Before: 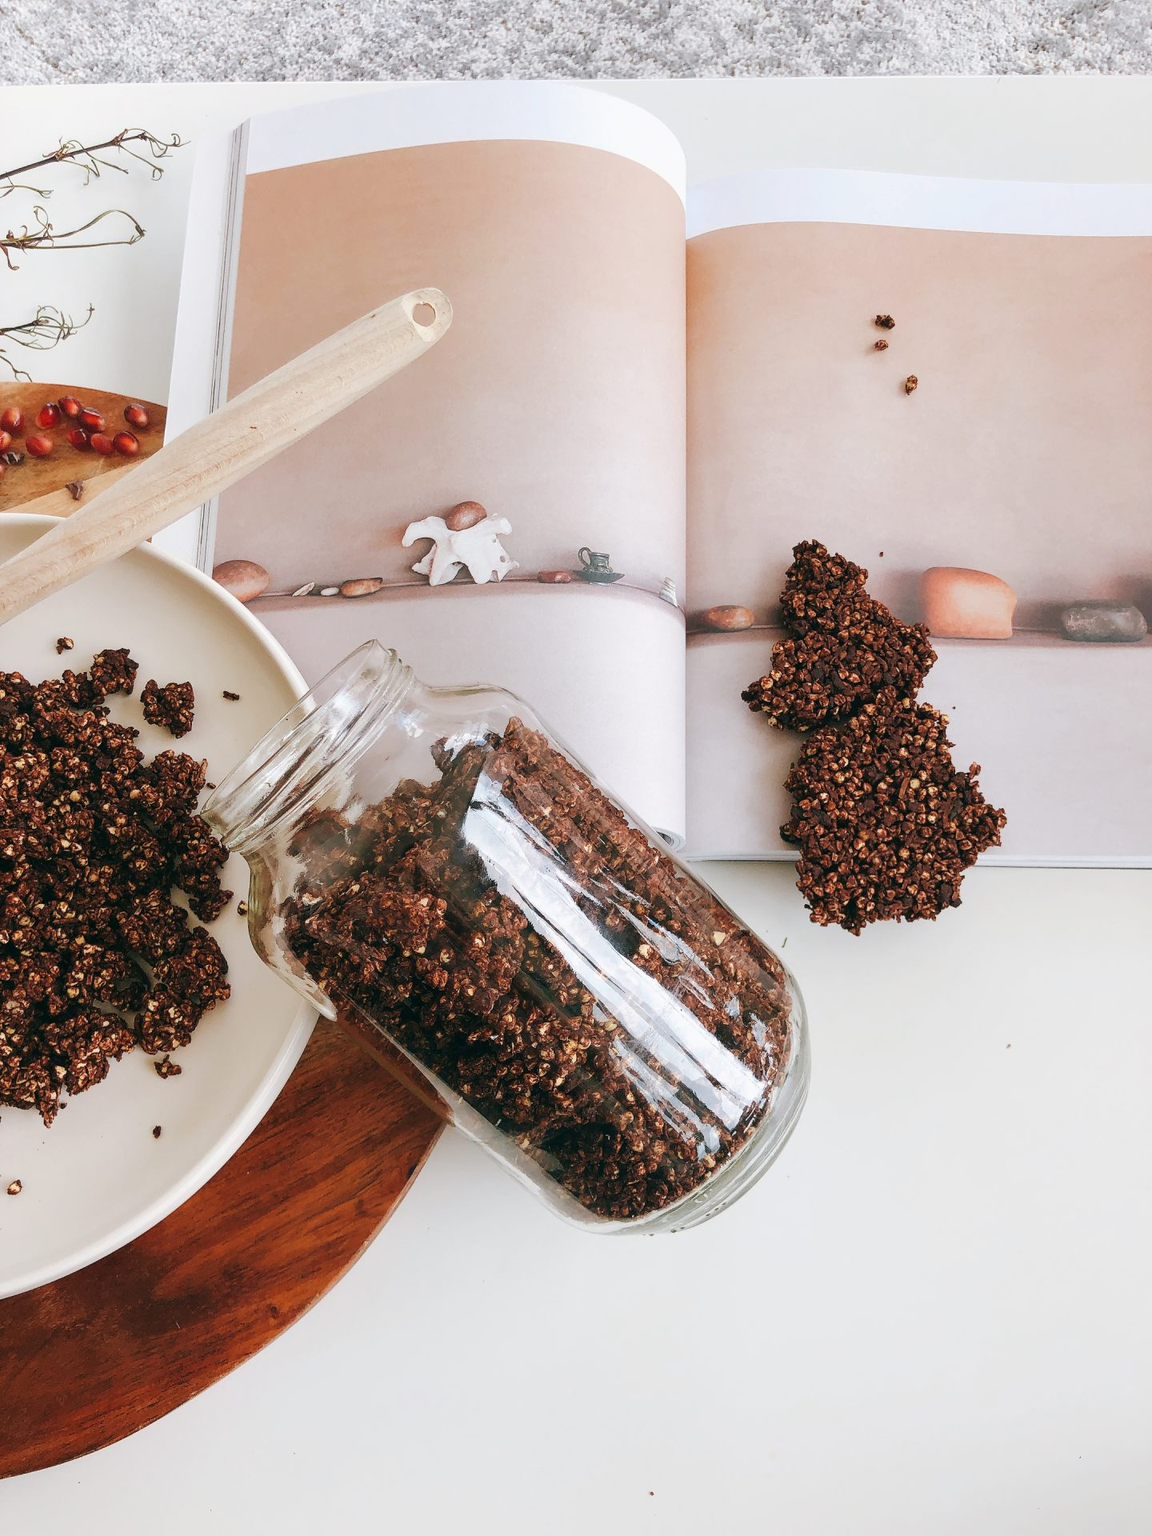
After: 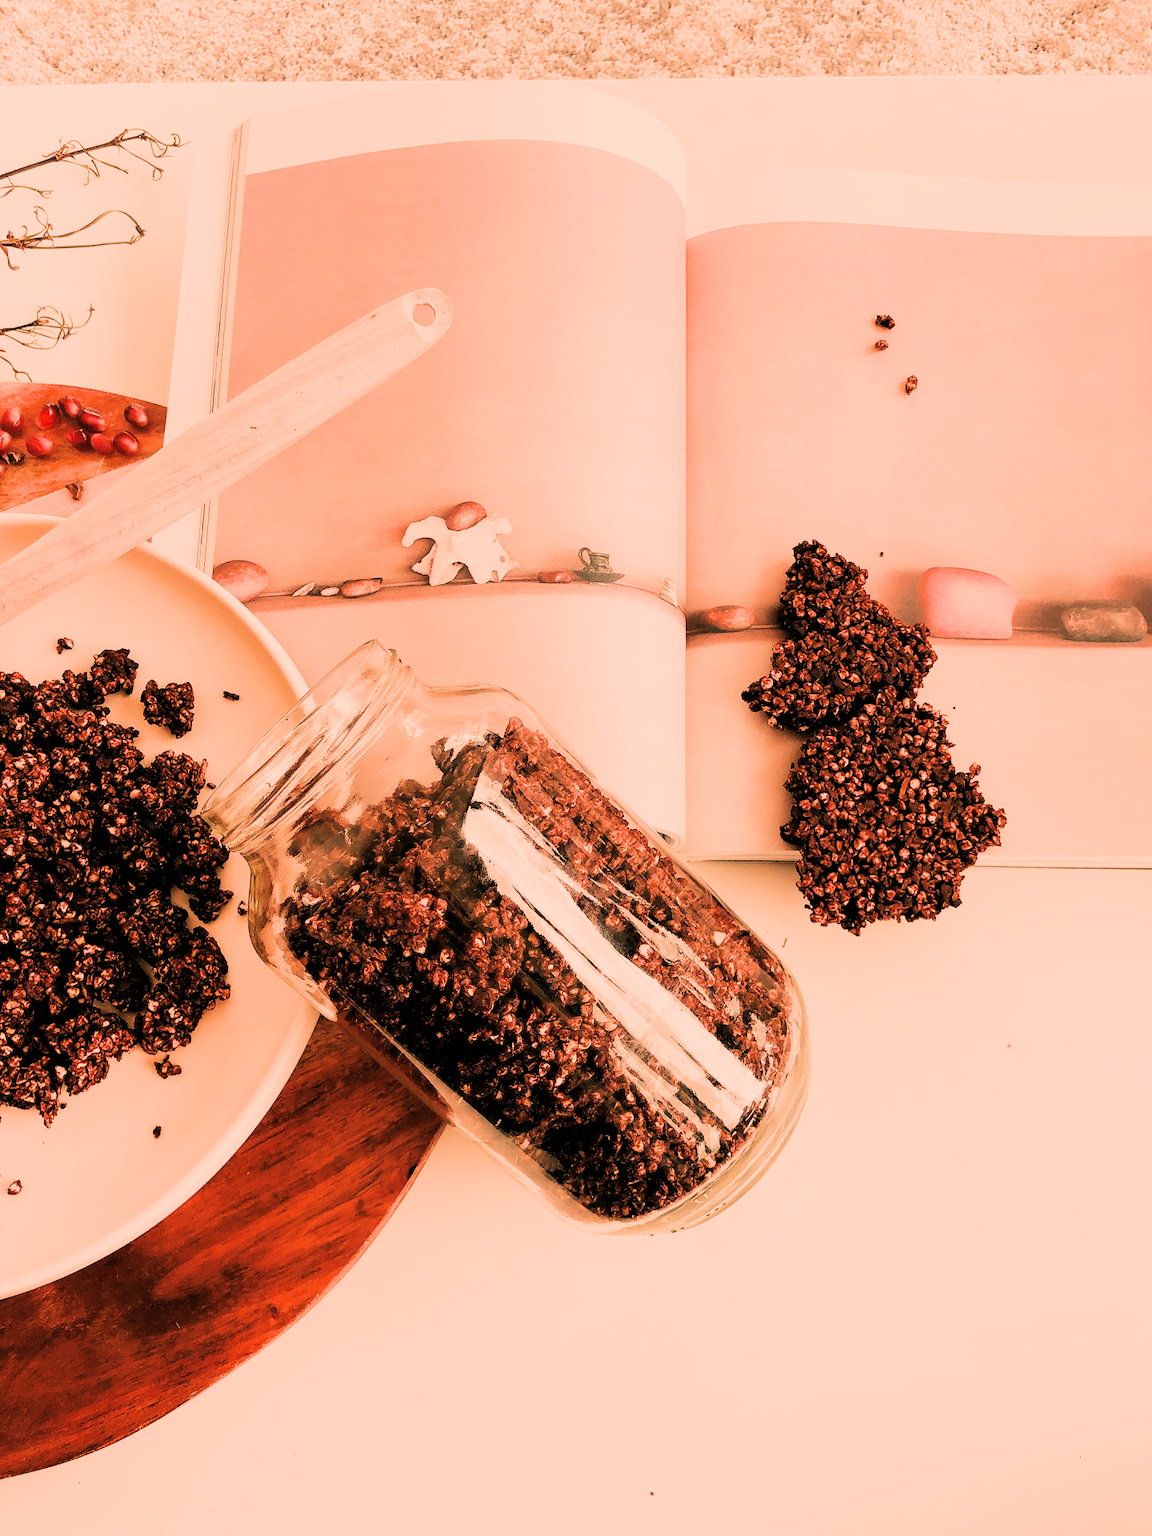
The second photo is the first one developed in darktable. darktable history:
filmic rgb: black relative exposure -5 EV, hardness 2.88, contrast 1.4, highlights saturation mix -20%
white balance: red 1.467, blue 0.684
